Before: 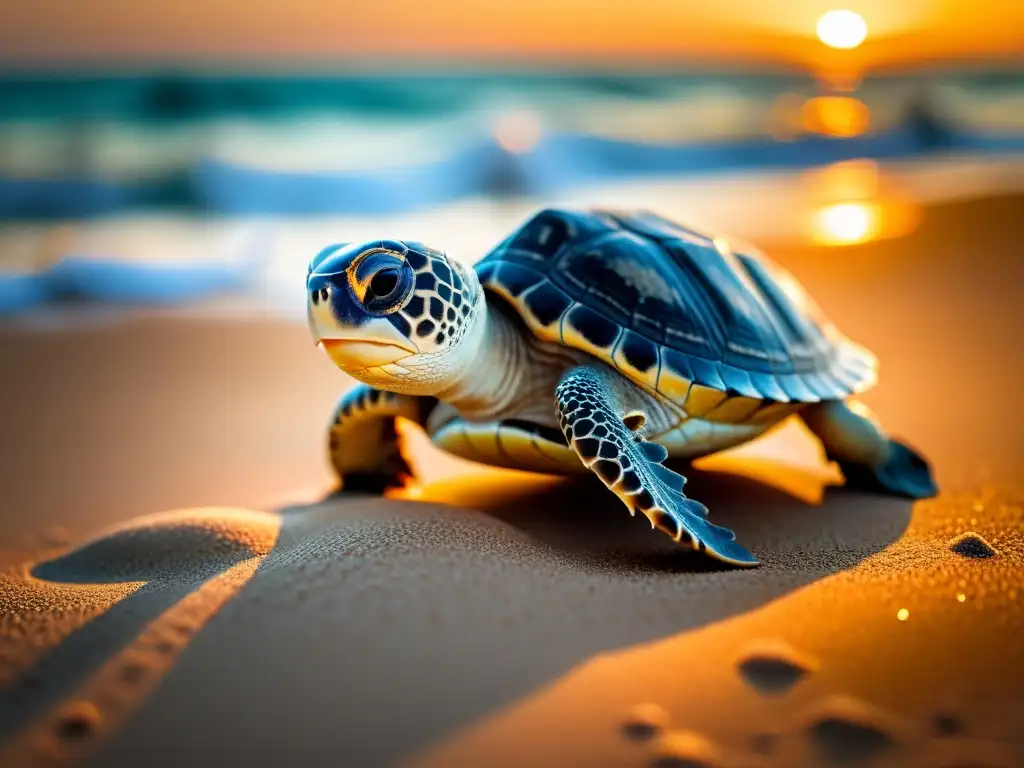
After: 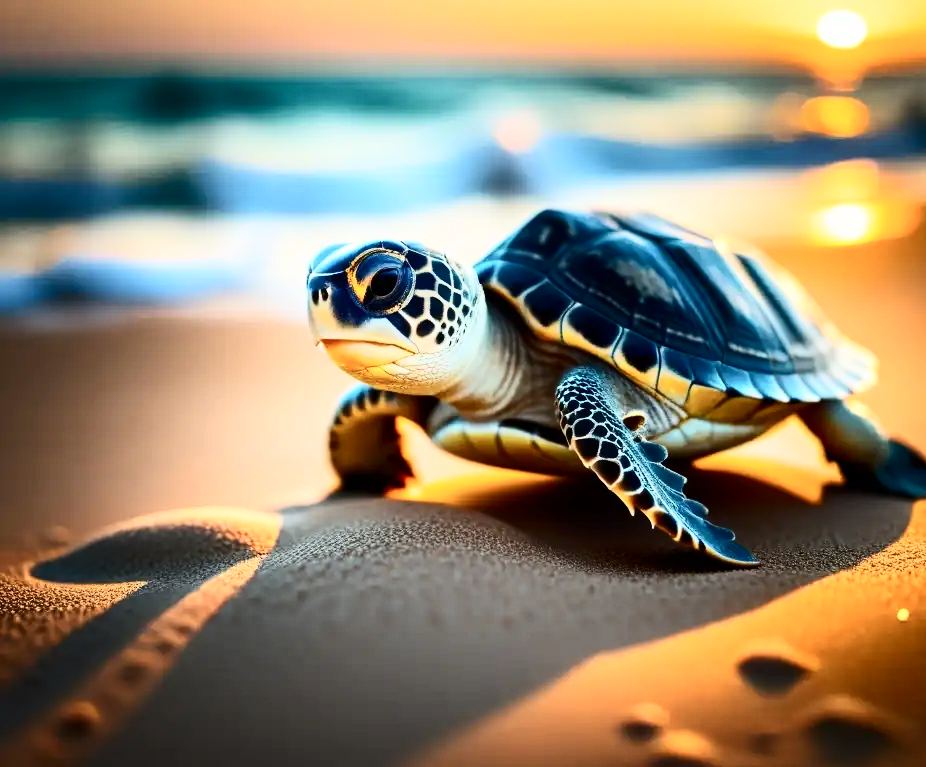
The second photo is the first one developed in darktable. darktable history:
crop: right 9.517%, bottom 0.036%
contrast brightness saturation: contrast 0.389, brightness 0.102
